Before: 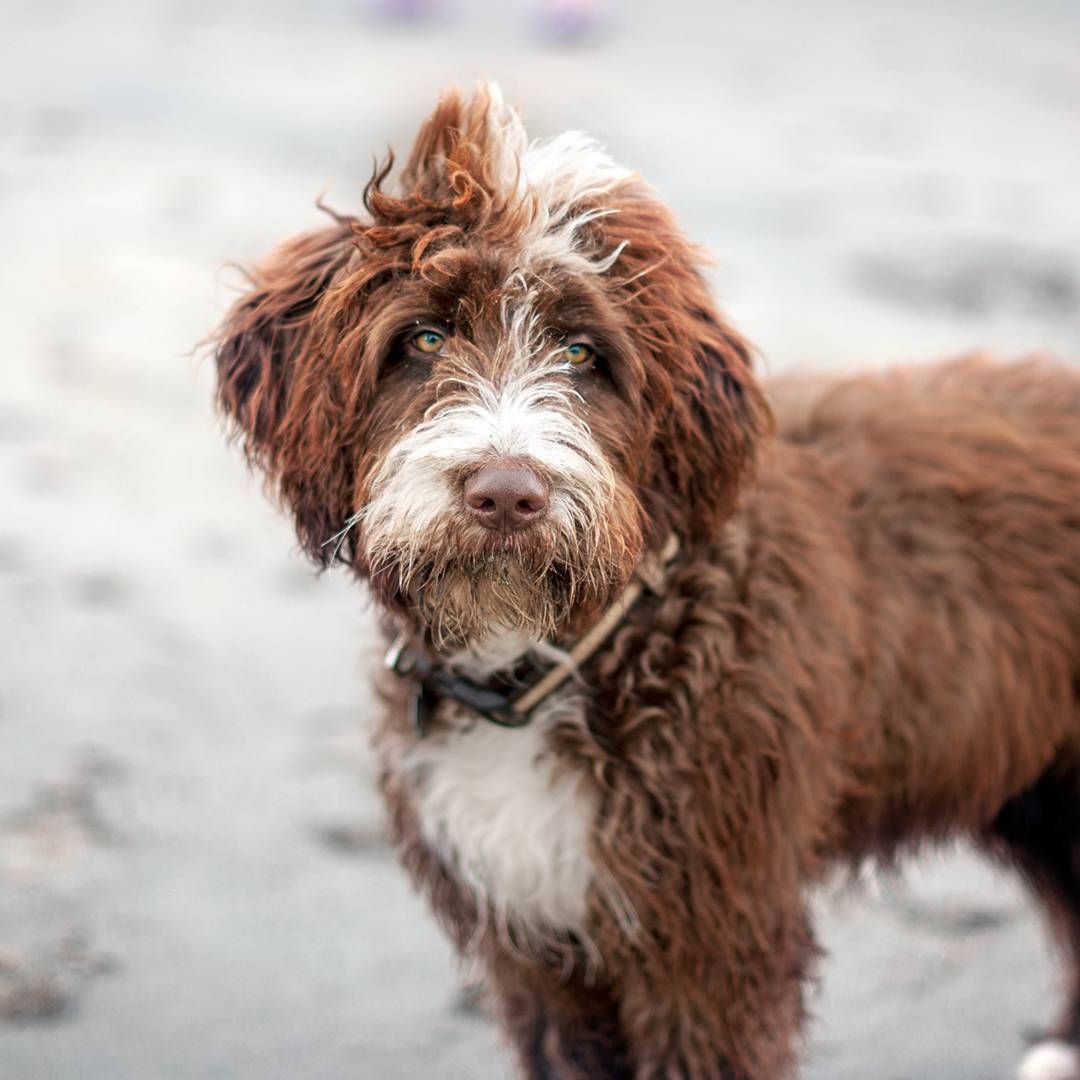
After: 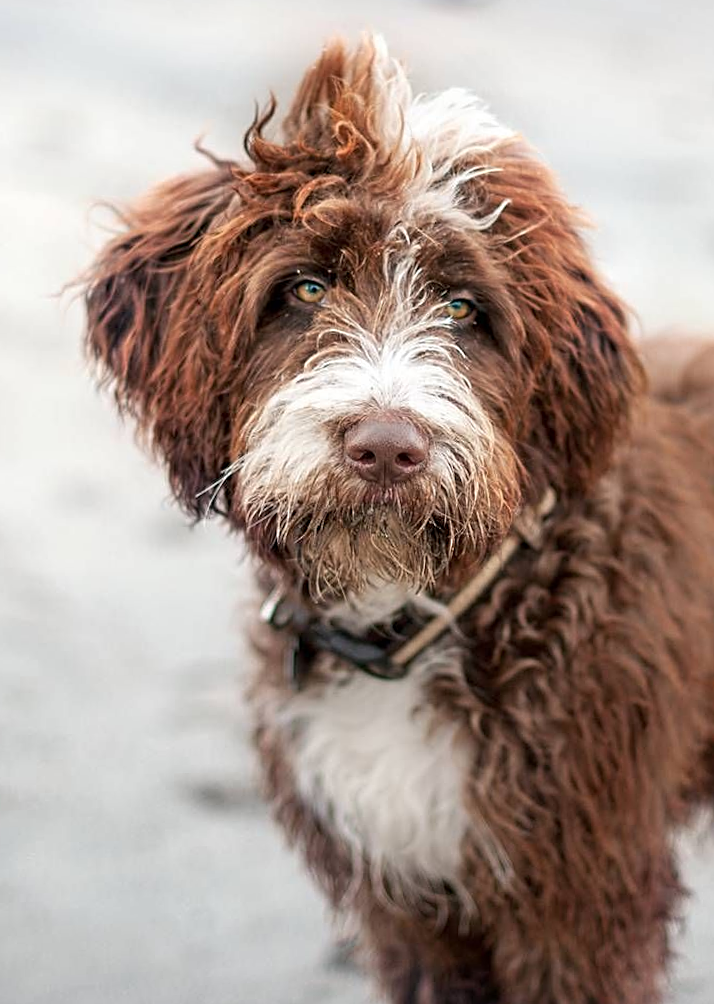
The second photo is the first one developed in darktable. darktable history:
crop and rotate: left 14.385%, right 18.948%
sharpen: on, module defaults
rotate and perspective: rotation 0.679°, lens shift (horizontal) 0.136, crop left 0.009, crop right 0.991, crop top 0.078, crop bottom 0.95
